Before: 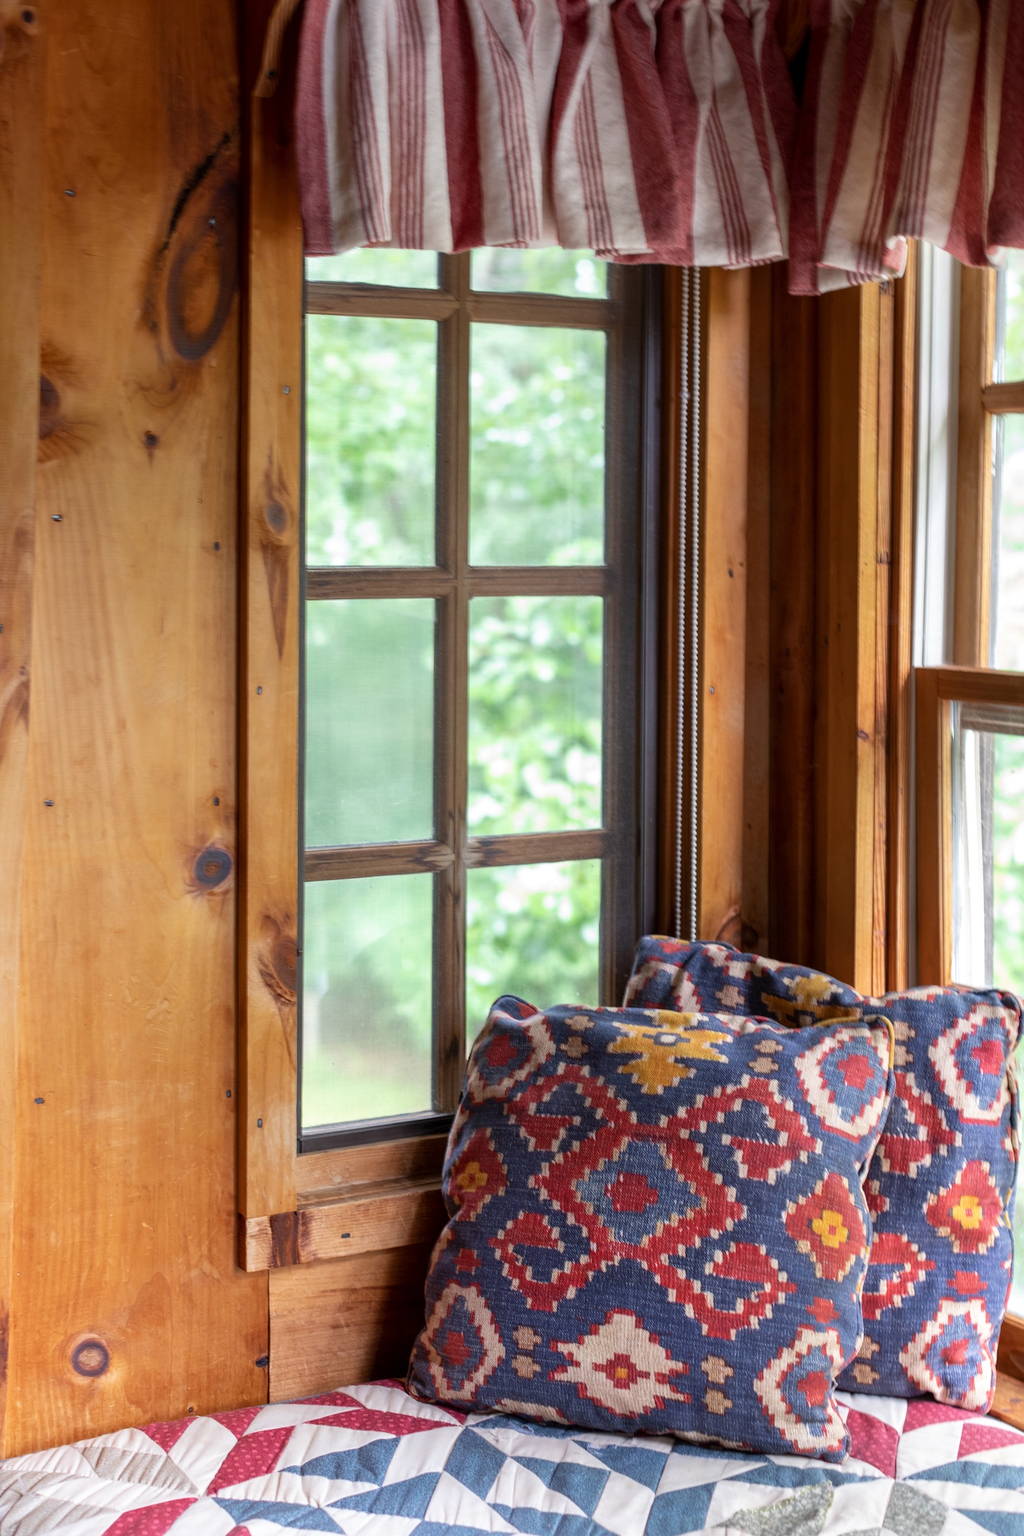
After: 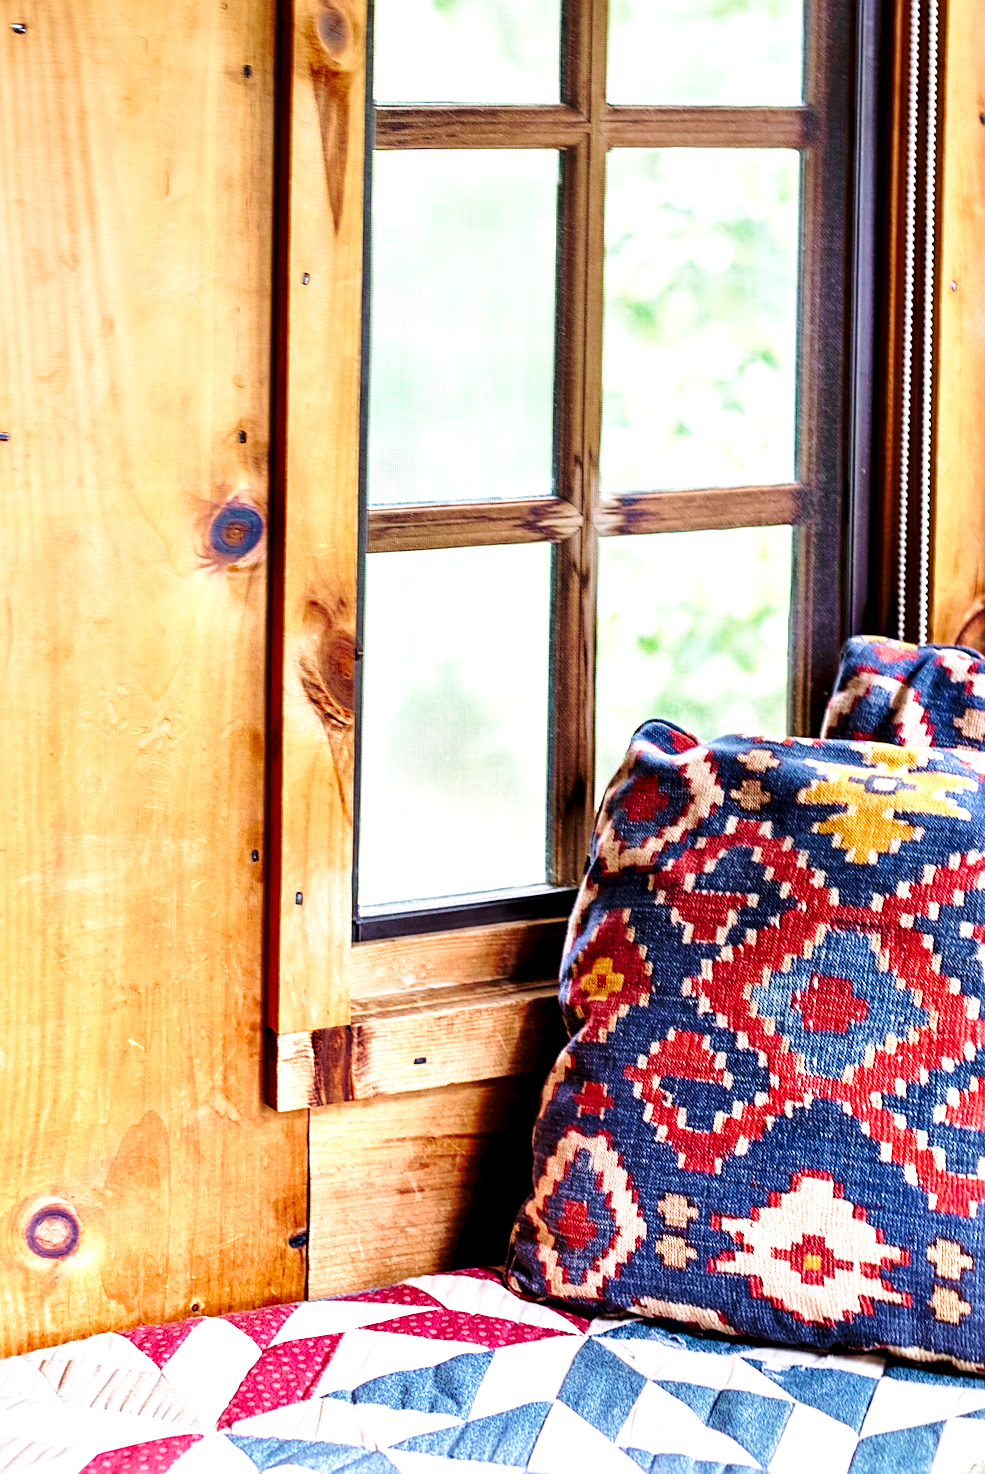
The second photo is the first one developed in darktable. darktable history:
sharpen: on, module defaults
base curve: curves: ch0 [(0, 0) (0.032, 0.037) (0.105, 0.228) (0.435, 0.76) (0.856, 0.983) (1, 1)], preserve colors none
velvia: strength 45.57%
crop and rotate: angle -0.676°, left 3.776%, top 31.778%, right 27.829%
exposure: exposure 0.461 EV, compensate highlight preservation false
contrast equalizer: y [[0.6 ×6], [0.55 ×6], [0 ×6], [0 ×6], [0 ×6]], mix 0.757
local contrast: mode bilateral grid, contrast 21, coarseness 50, detail 132%, midtone range 0.2
